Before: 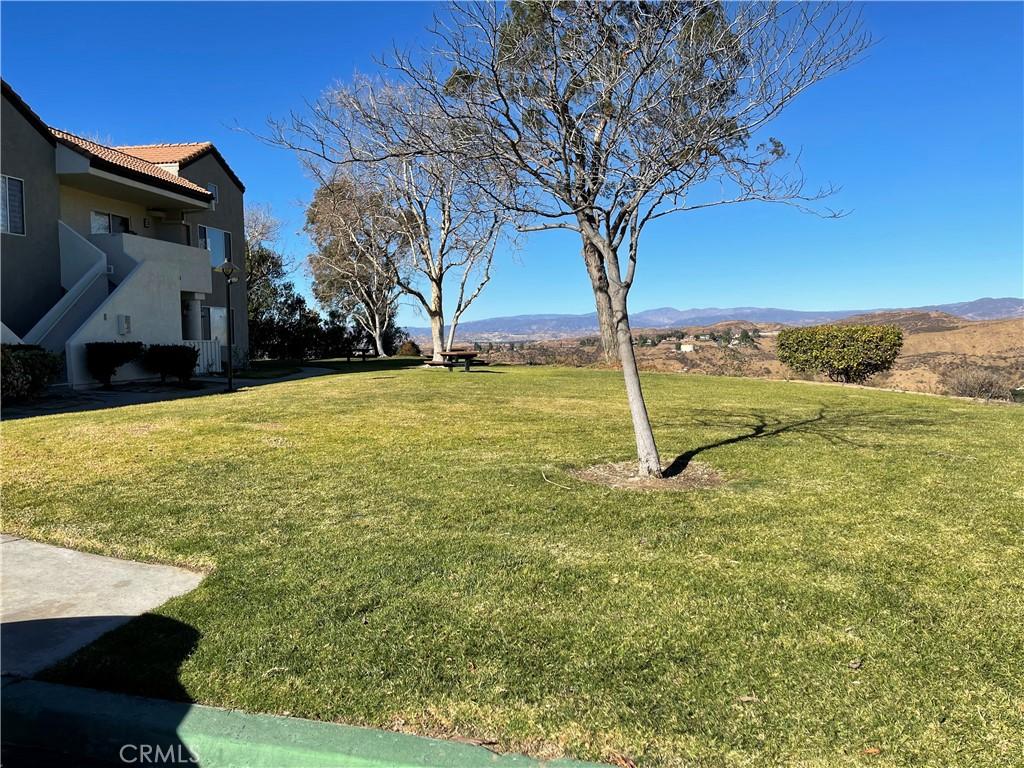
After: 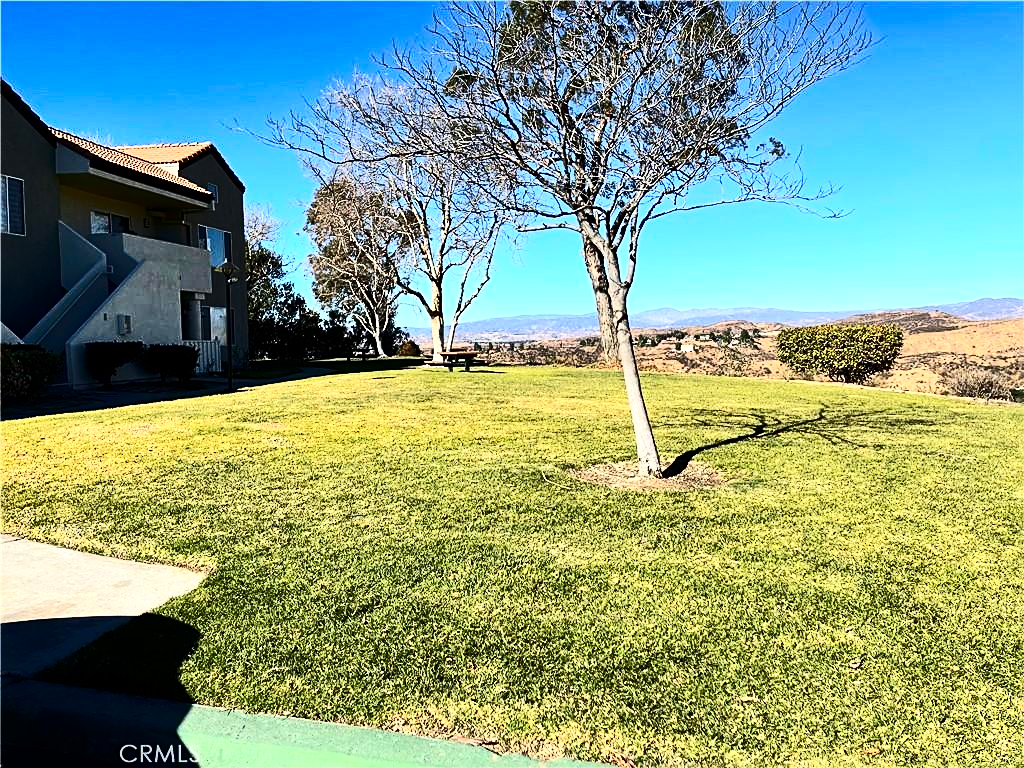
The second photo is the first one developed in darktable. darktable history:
tone equalizer: -8 EV -0.413 EV, -7 EV -0.417 EV, -6 EV -0.318 EV, -5 EV -0.221 EV, -3 EV 0.245 EV, -2 EV 0.322 EV, -1 EV 0.373 EV, +0 EV 0.425 EV, edges refinement/feathering 500, mask exposure compensation -1.57 EV, preserve details no
sharpen: on, module defaults
contrast brightness saturation: contrast 0.399, brightness 0.052, saturation 0.249
